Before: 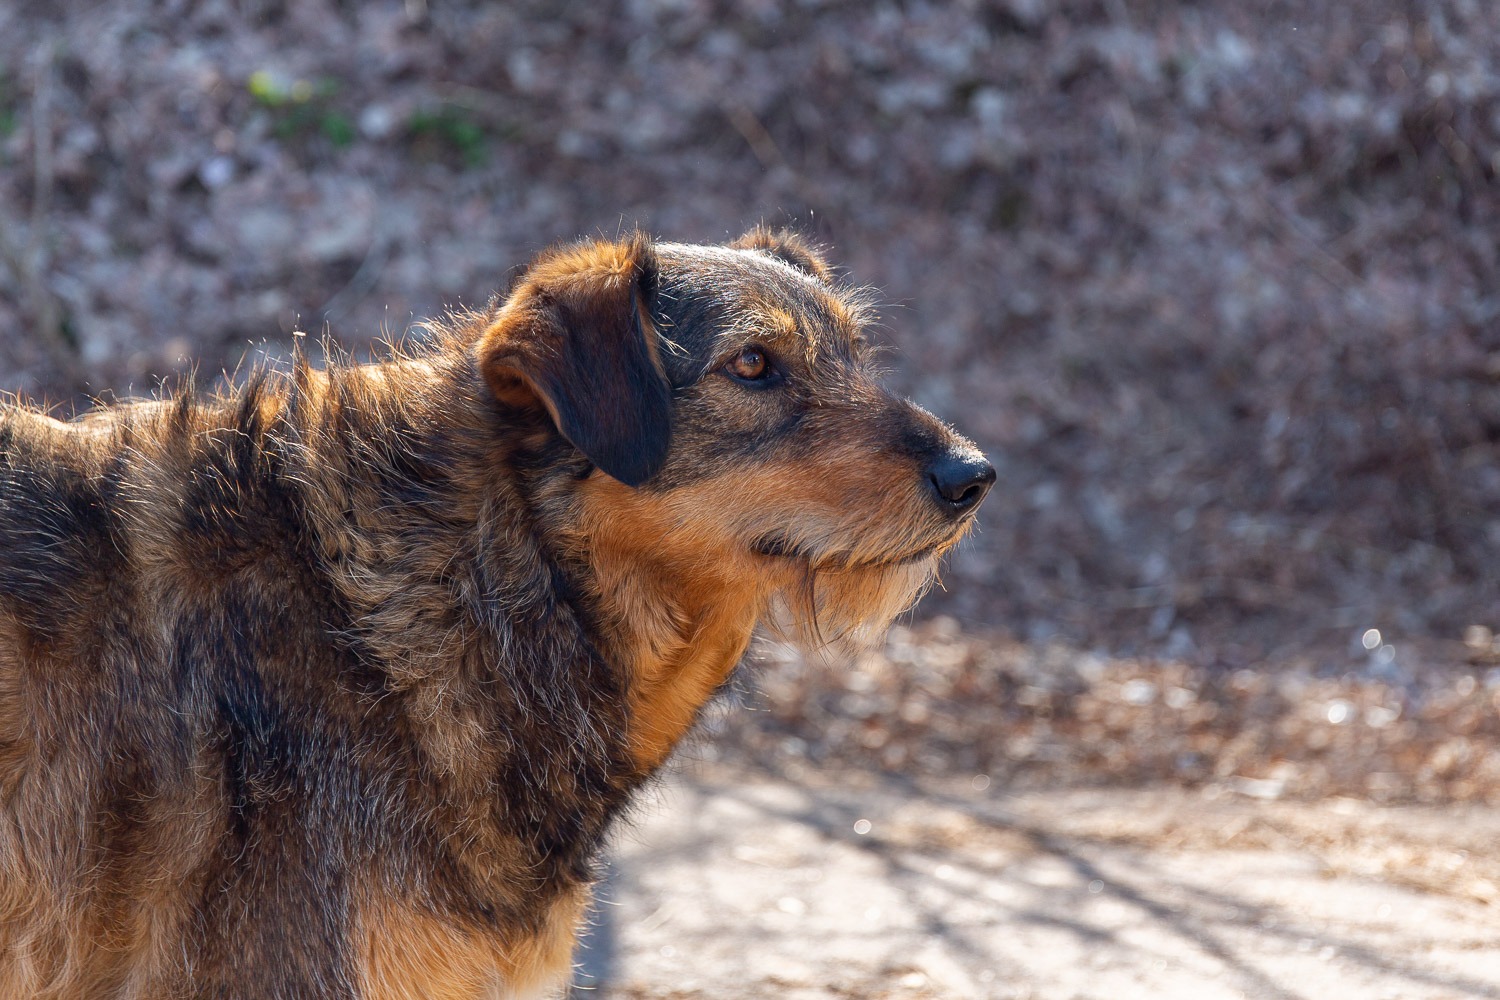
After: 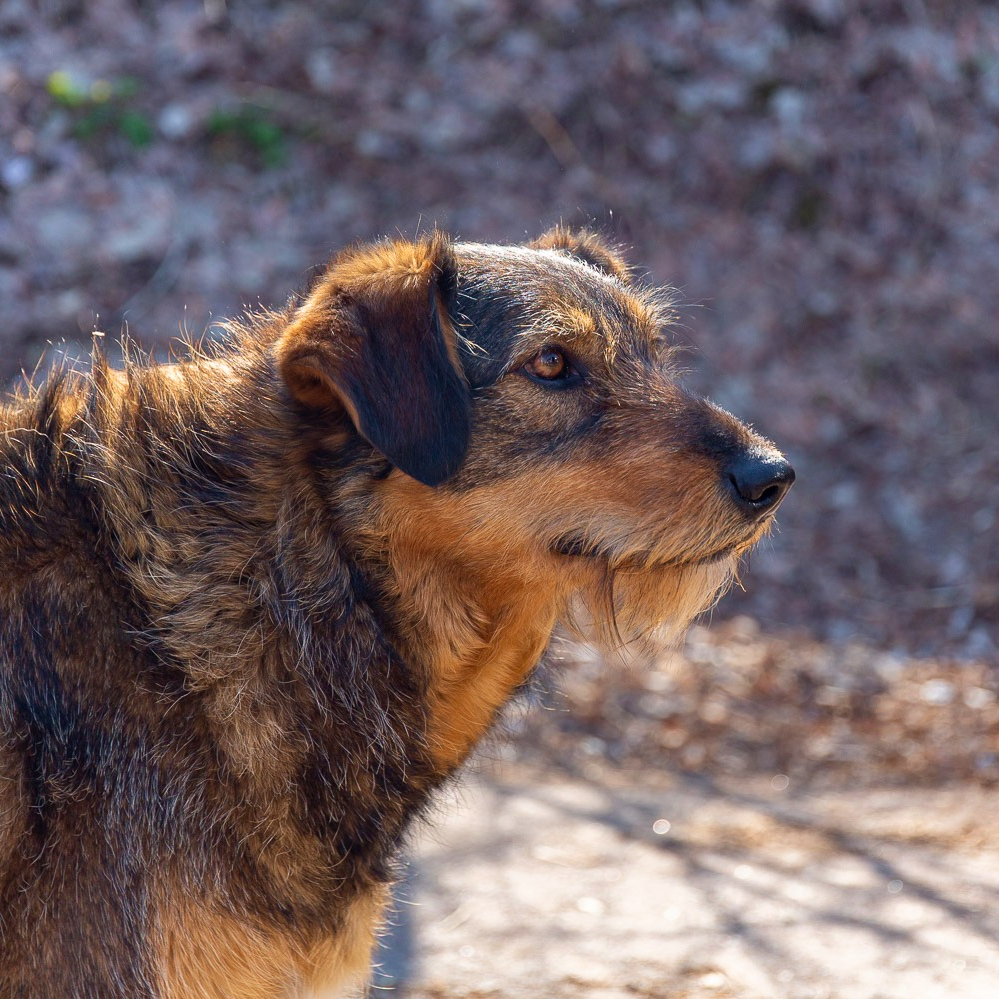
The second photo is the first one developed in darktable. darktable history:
velvia: on, module defaults
crop and rotate: left 13.409%, right 19.924%
